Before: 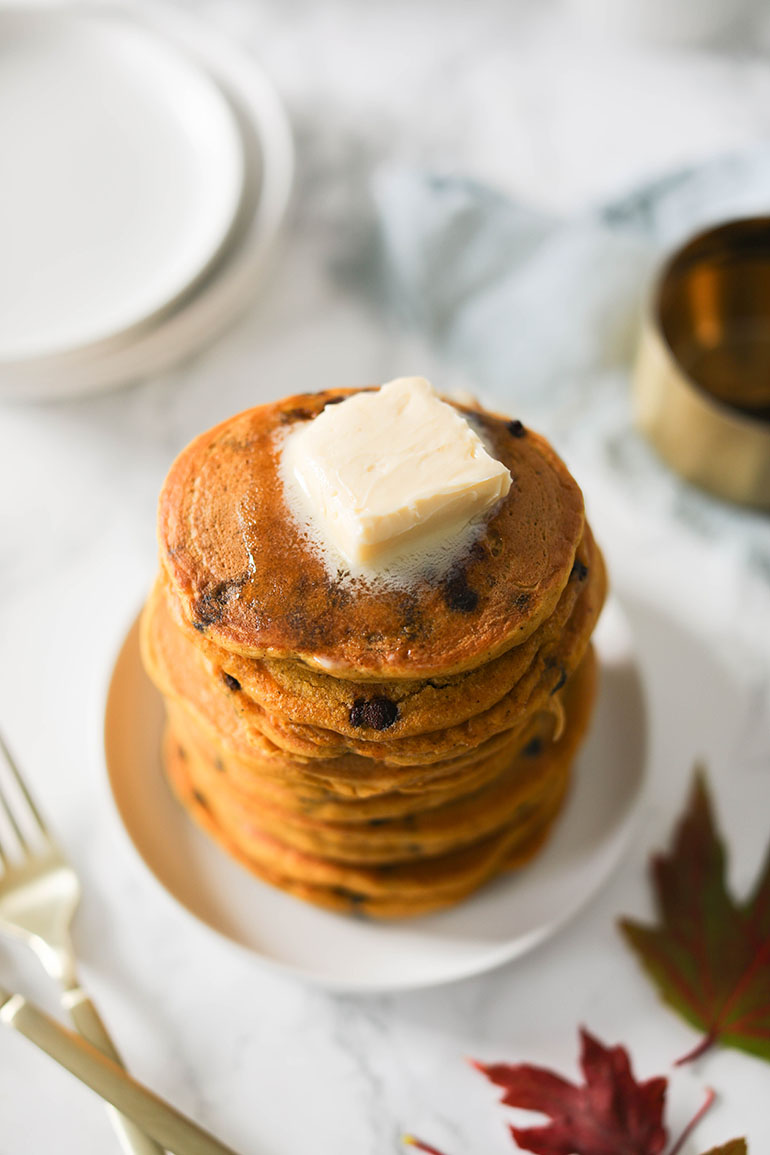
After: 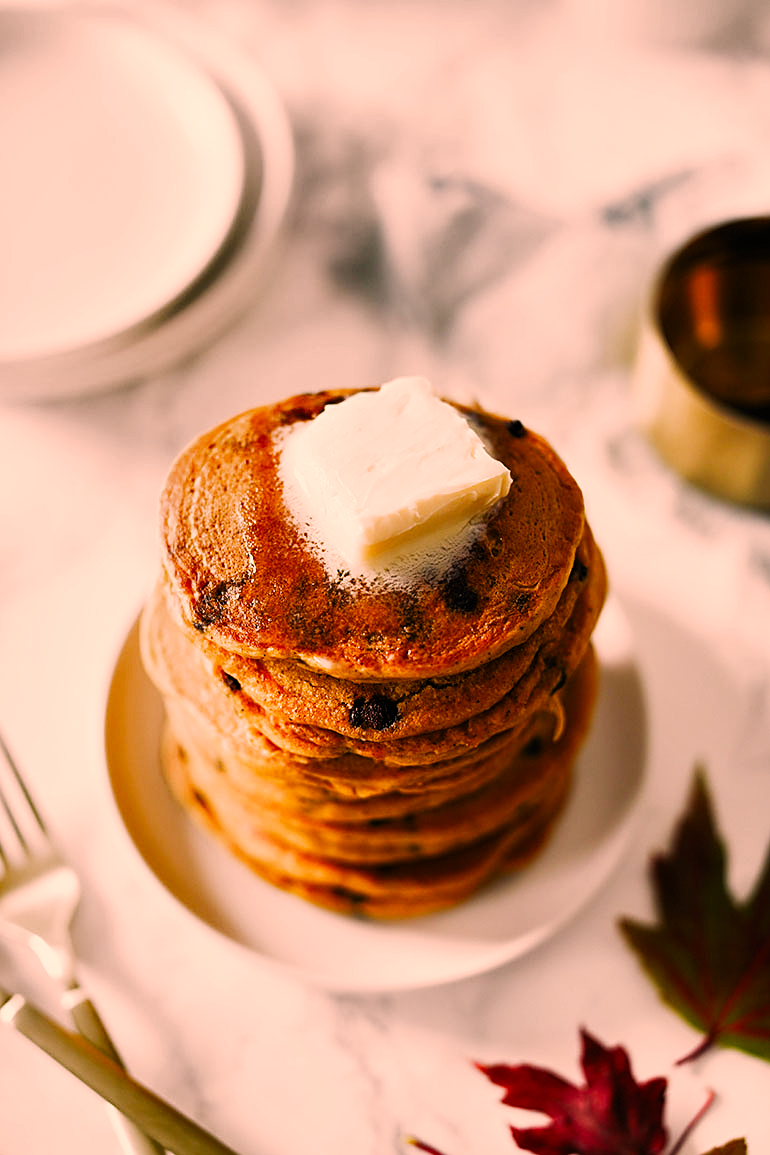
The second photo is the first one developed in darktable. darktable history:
color correction: highlights a* 21.16, highlights b* 19.61
filmic rgb: black relative exposure -6.43 EV, white relative exposure 2.43 EV, threshold 3 EV, hardness 5.27, latitude 0.1%, contrast 1.425, highlights saturation mix 2%, preserve chrominance no, color science v5 (2021), contrast in shadows safe, contrast in highlights safe, enable highlight reconstruction true
sharpen: on, module defaults
shadows and highlights: soften with gaussian
